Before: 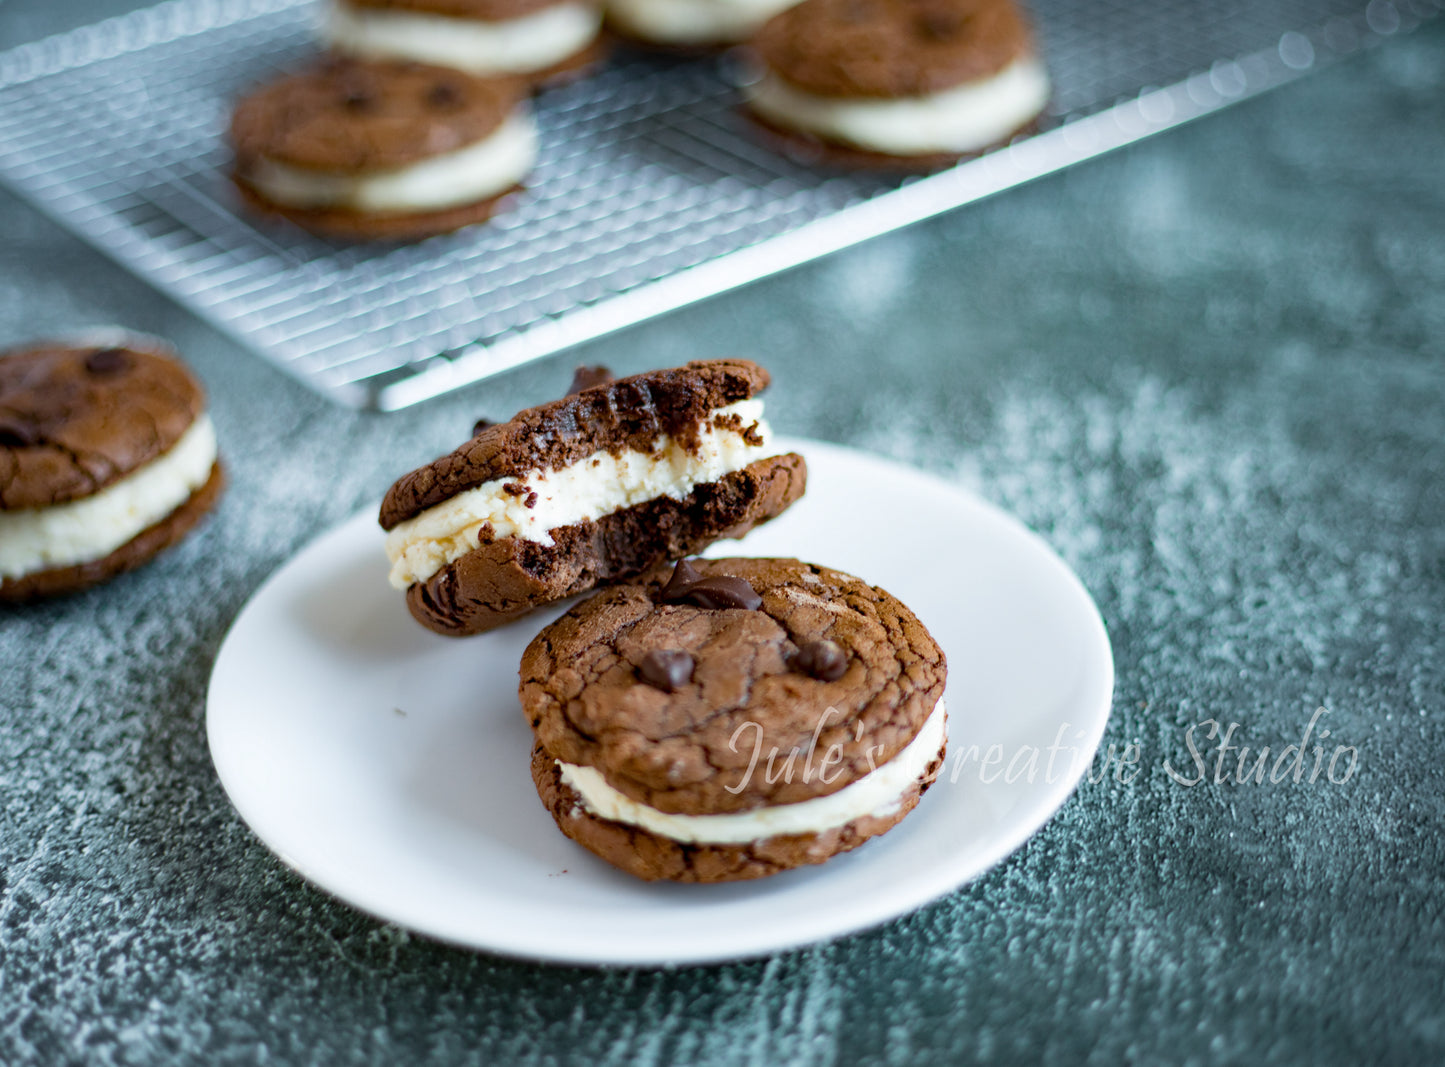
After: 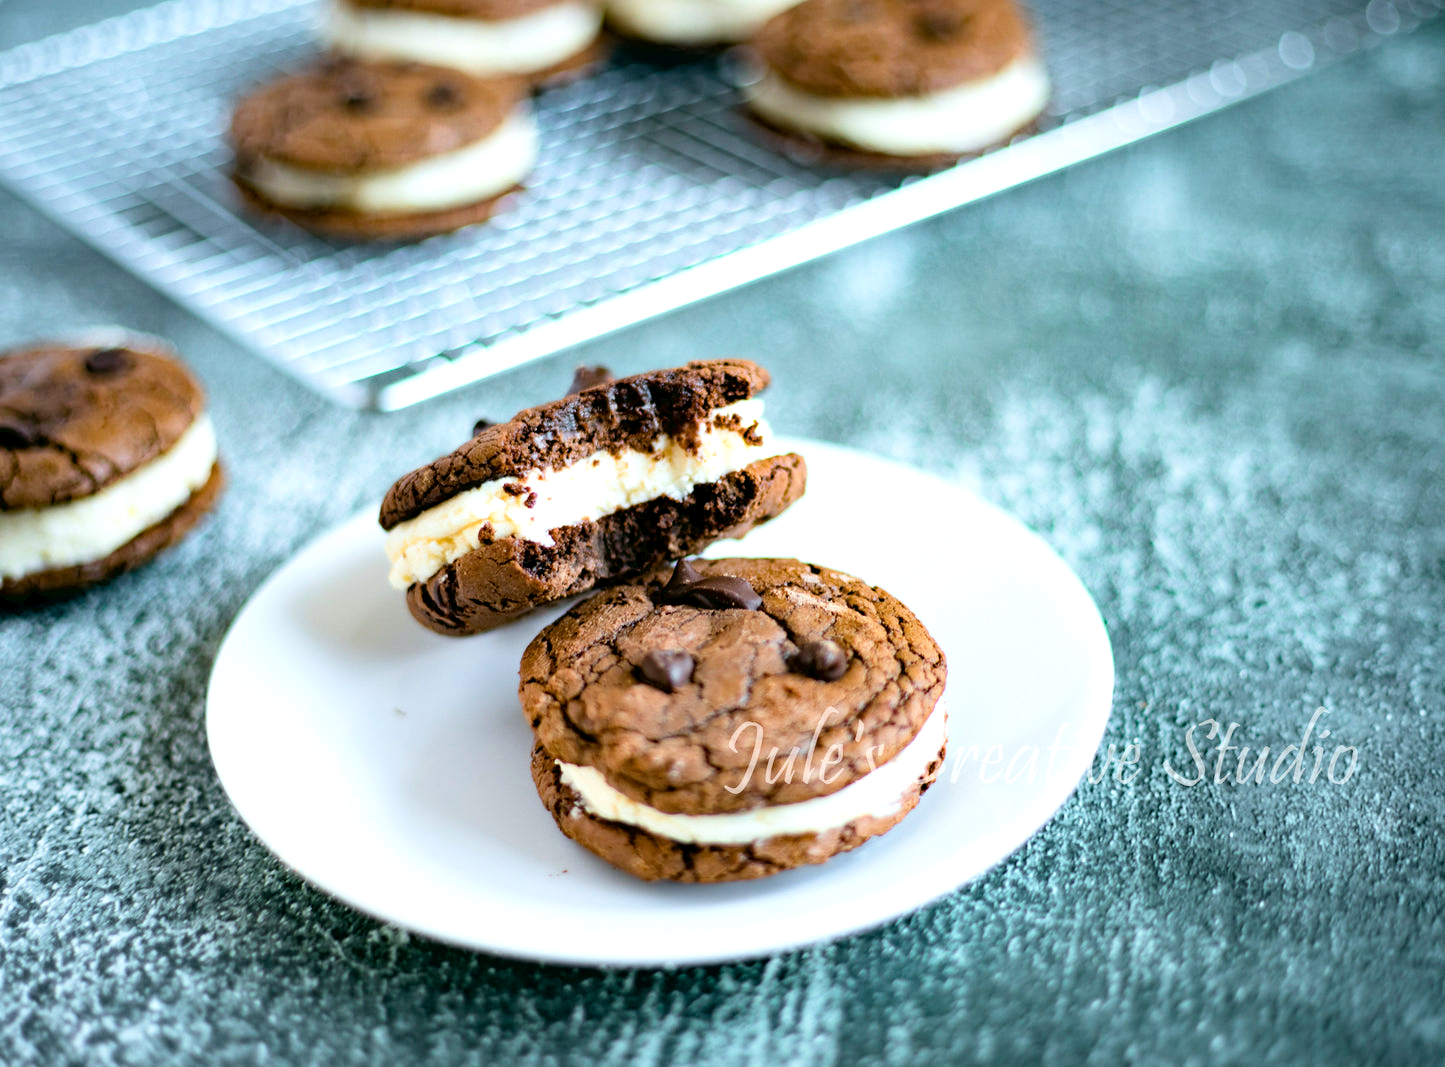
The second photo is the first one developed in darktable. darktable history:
color balance rgb: global offset › luminance -0.339%, global offset › chroma 0.112%, global offset › hue 165.02°, perceptual saturation grading › global saturation 0.708%
exposure: black level correction 0, exposure 0.499 EV, compensate highlight preservation false
tone curve: curves: ch0 [(0, 0.013) (0.054, 0.018) (0.205, 0.197) (0.289, 0.309) (0.382, 0.437) (0.475, 0.552) (0.666, 0.743) (0.791, 0.85) (1, 0.998)]; ch1 [(0, 0) (0.394, 0.338) (0.449, 0.404) (0.499, 0.498) (0.526, 0.528) (0.543, 0.564) (0.589, 0.633) (0.66, 0.687) (0.783, 0.804) (1, 1)]; ch2 [(0, 0) (0.304, 0.31) (0.403, 0.399) (0.441, 0.421) (0.474, 0.466) (0.498, 0.496) (0.524, 0.538) (0.555, 0.584) (0.633, 0.665) (0.7, 0.711) (1, 1)]
